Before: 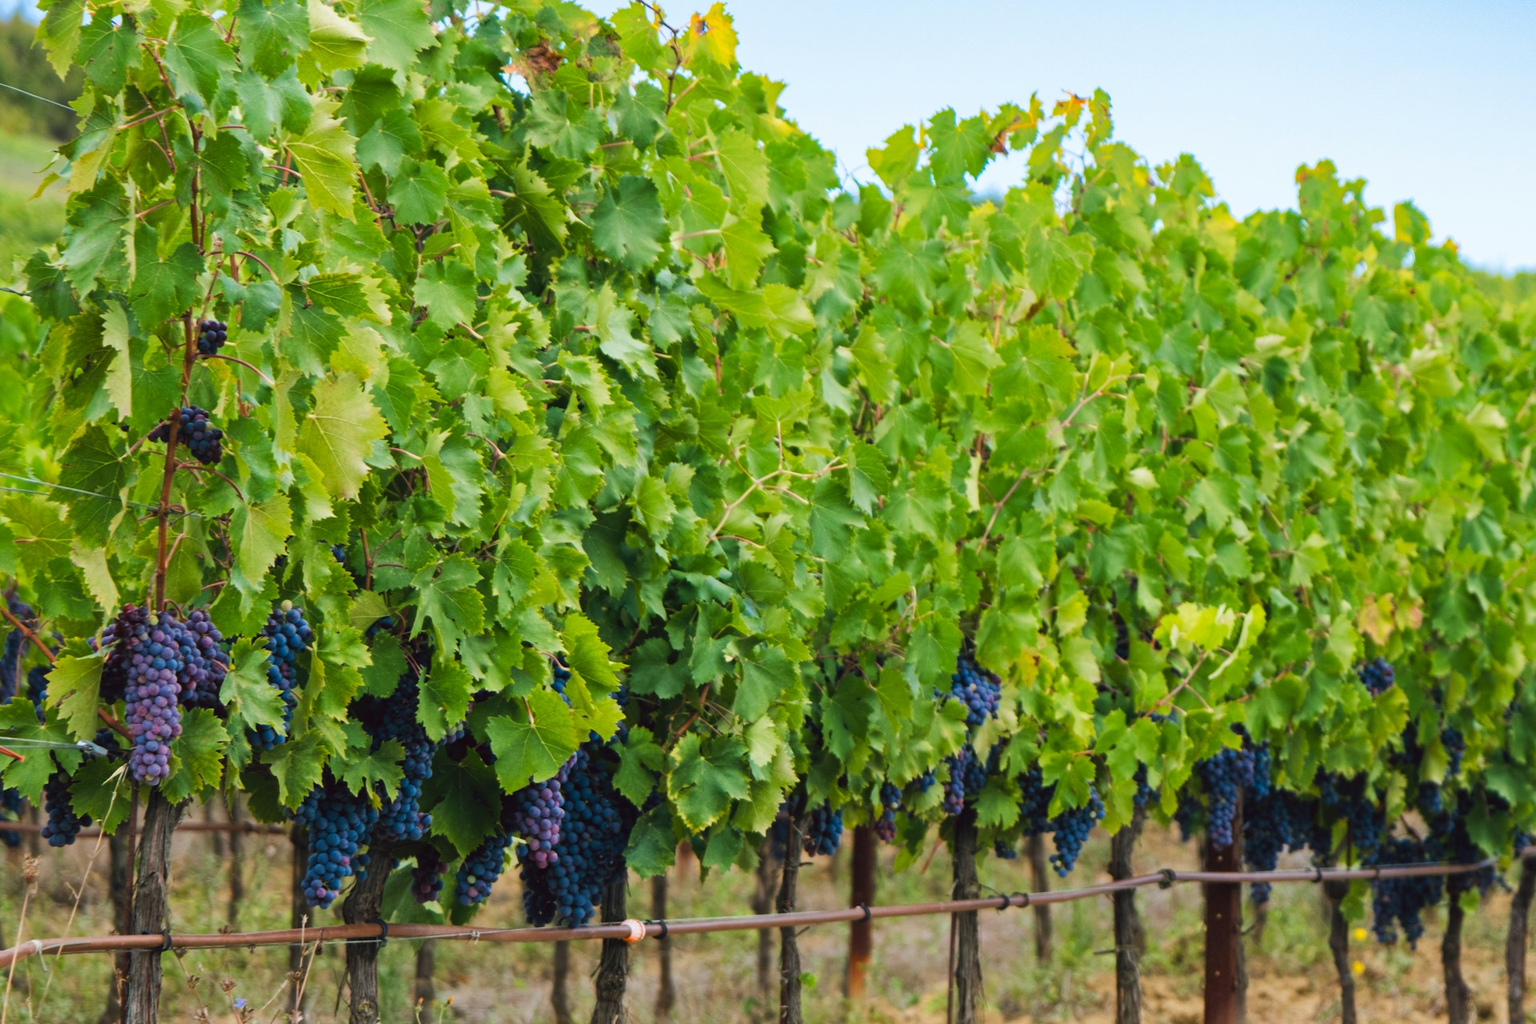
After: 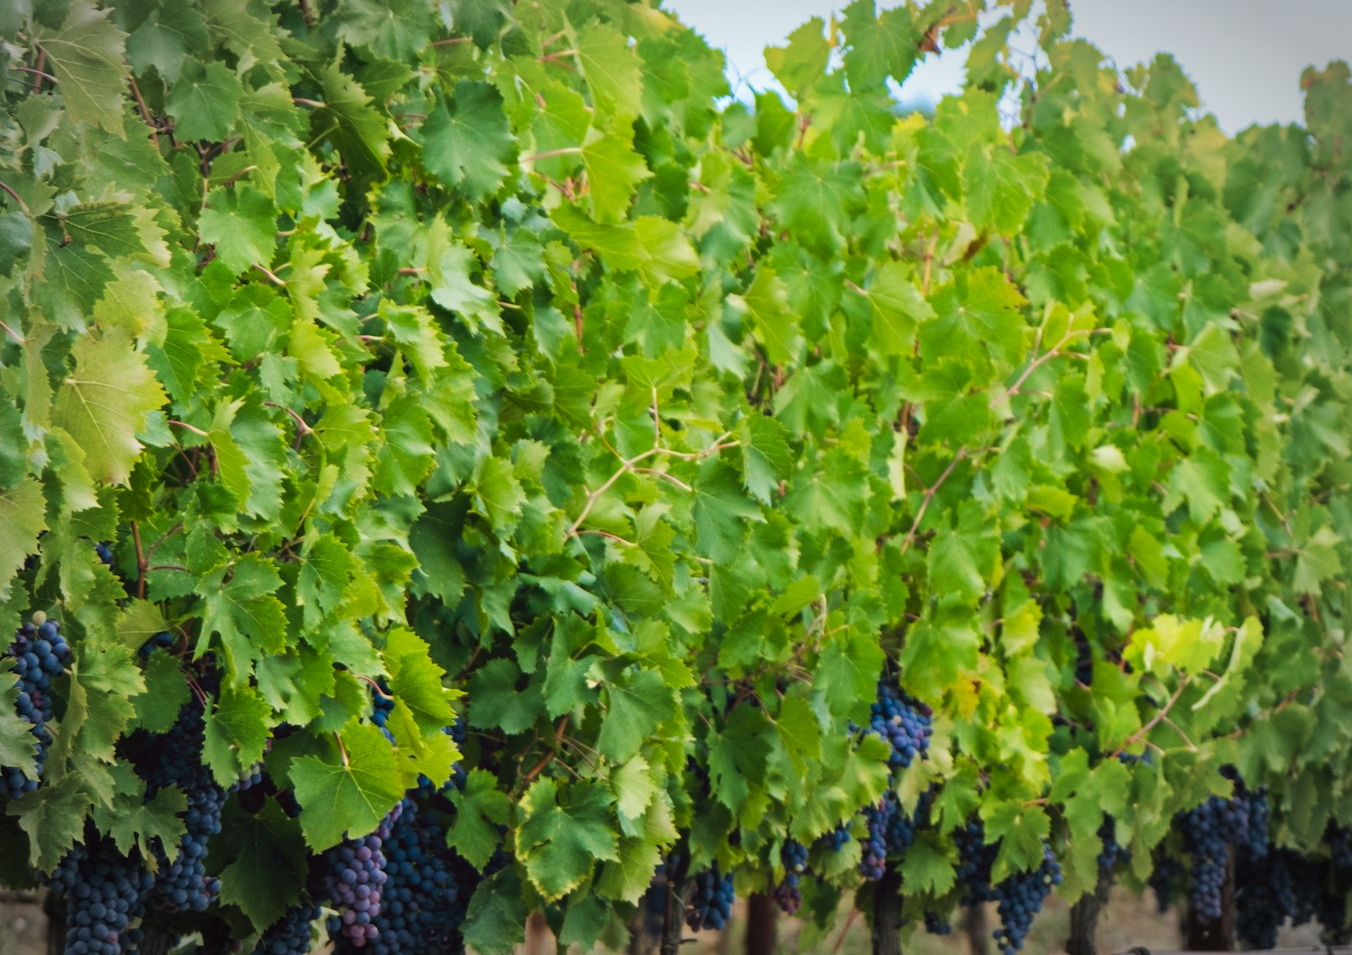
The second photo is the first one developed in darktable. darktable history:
crop and rotate: left 16.663%, top 10.895%, right 12.92%, bottom 14.429%
vignetting: automatic ratio true
